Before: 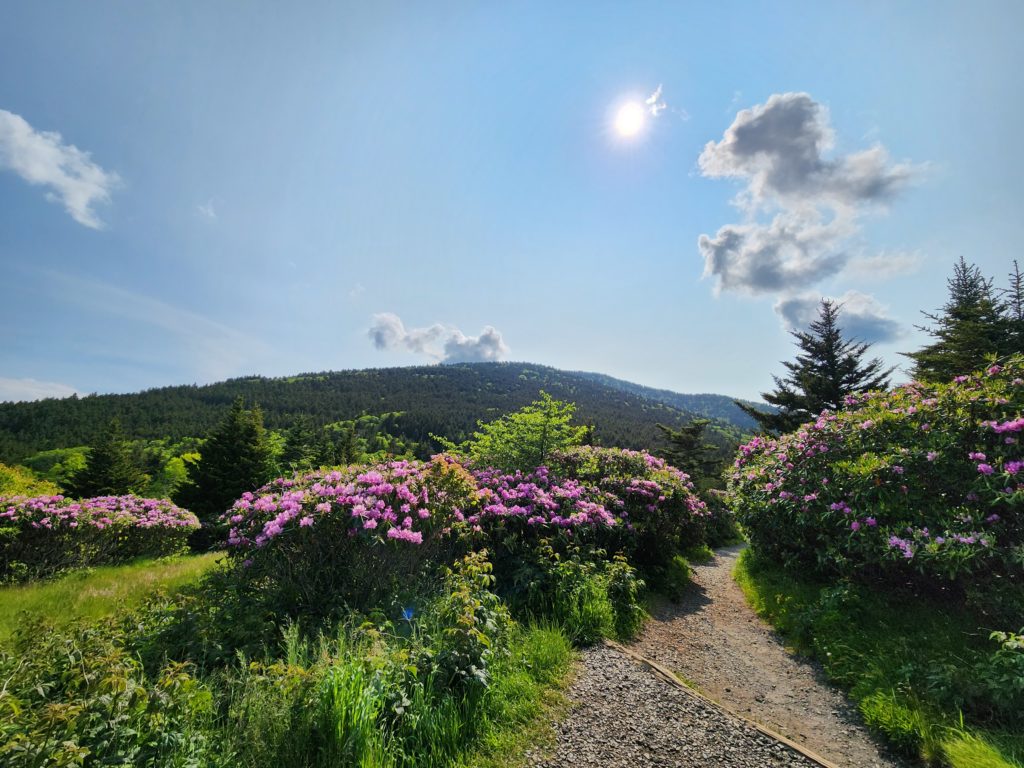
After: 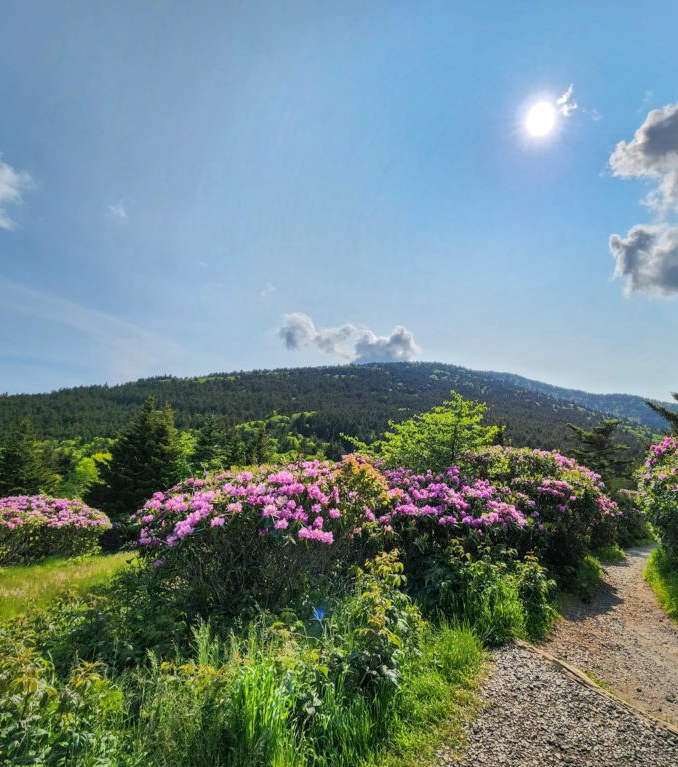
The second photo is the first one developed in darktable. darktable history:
crop and rotate: left 8.704%, right 25.084%
contrast brightness saturation: contrast -0.092, brightness 0.043, saturation 0.084
shadows and highlights: on, module defaults
local contrast: detail 150%
